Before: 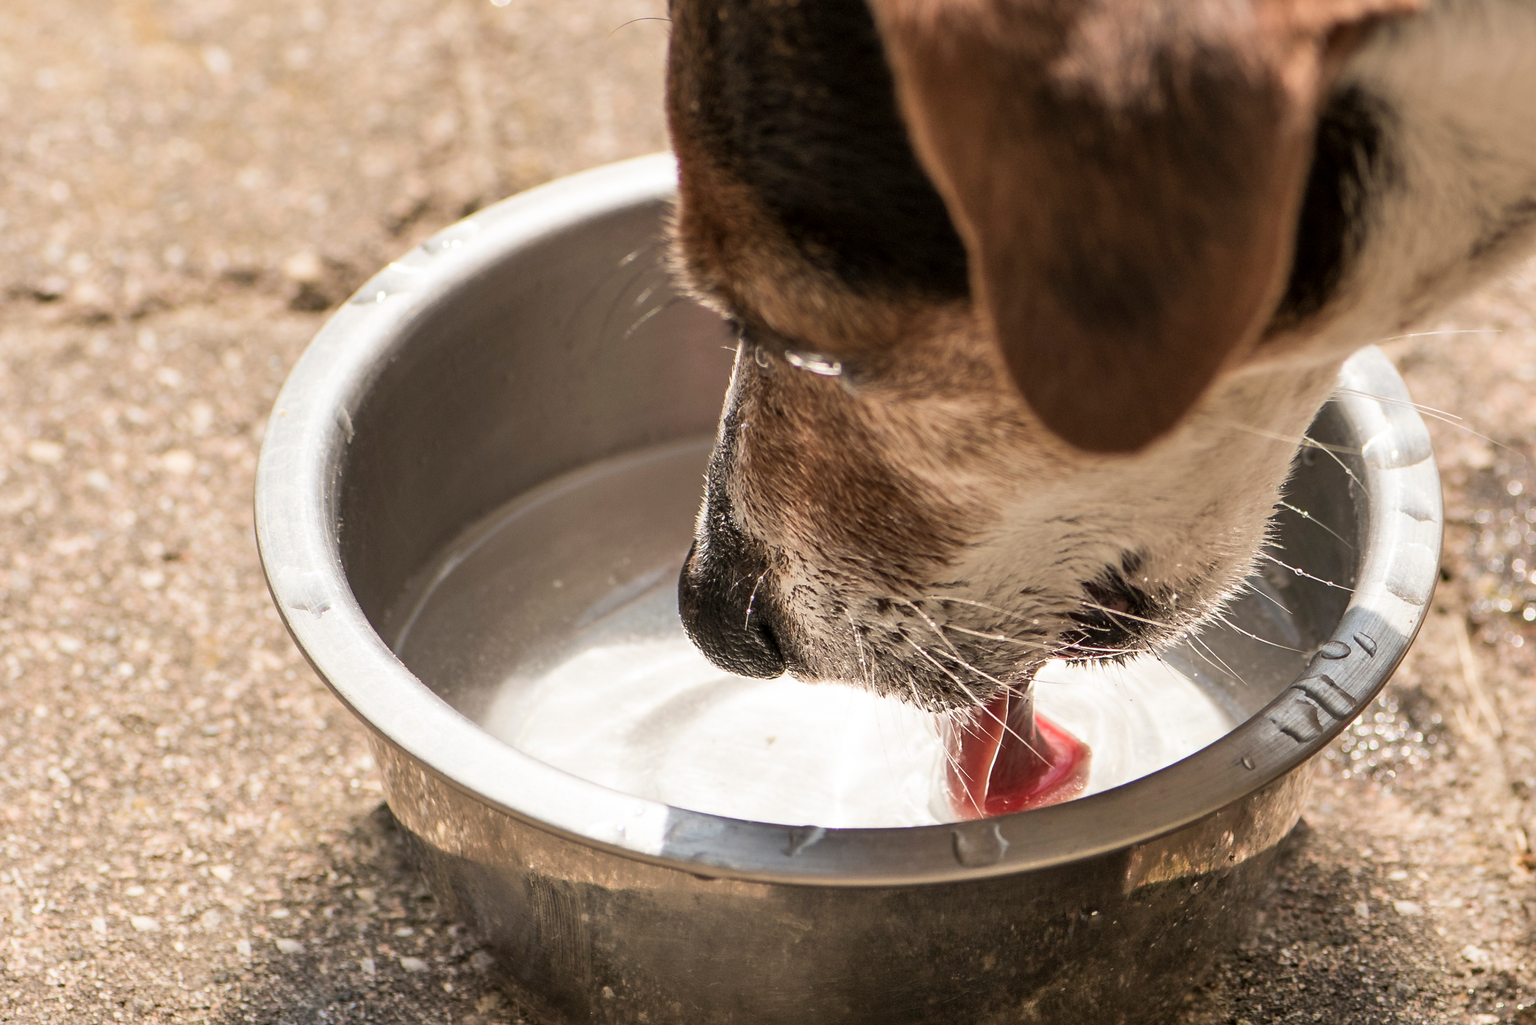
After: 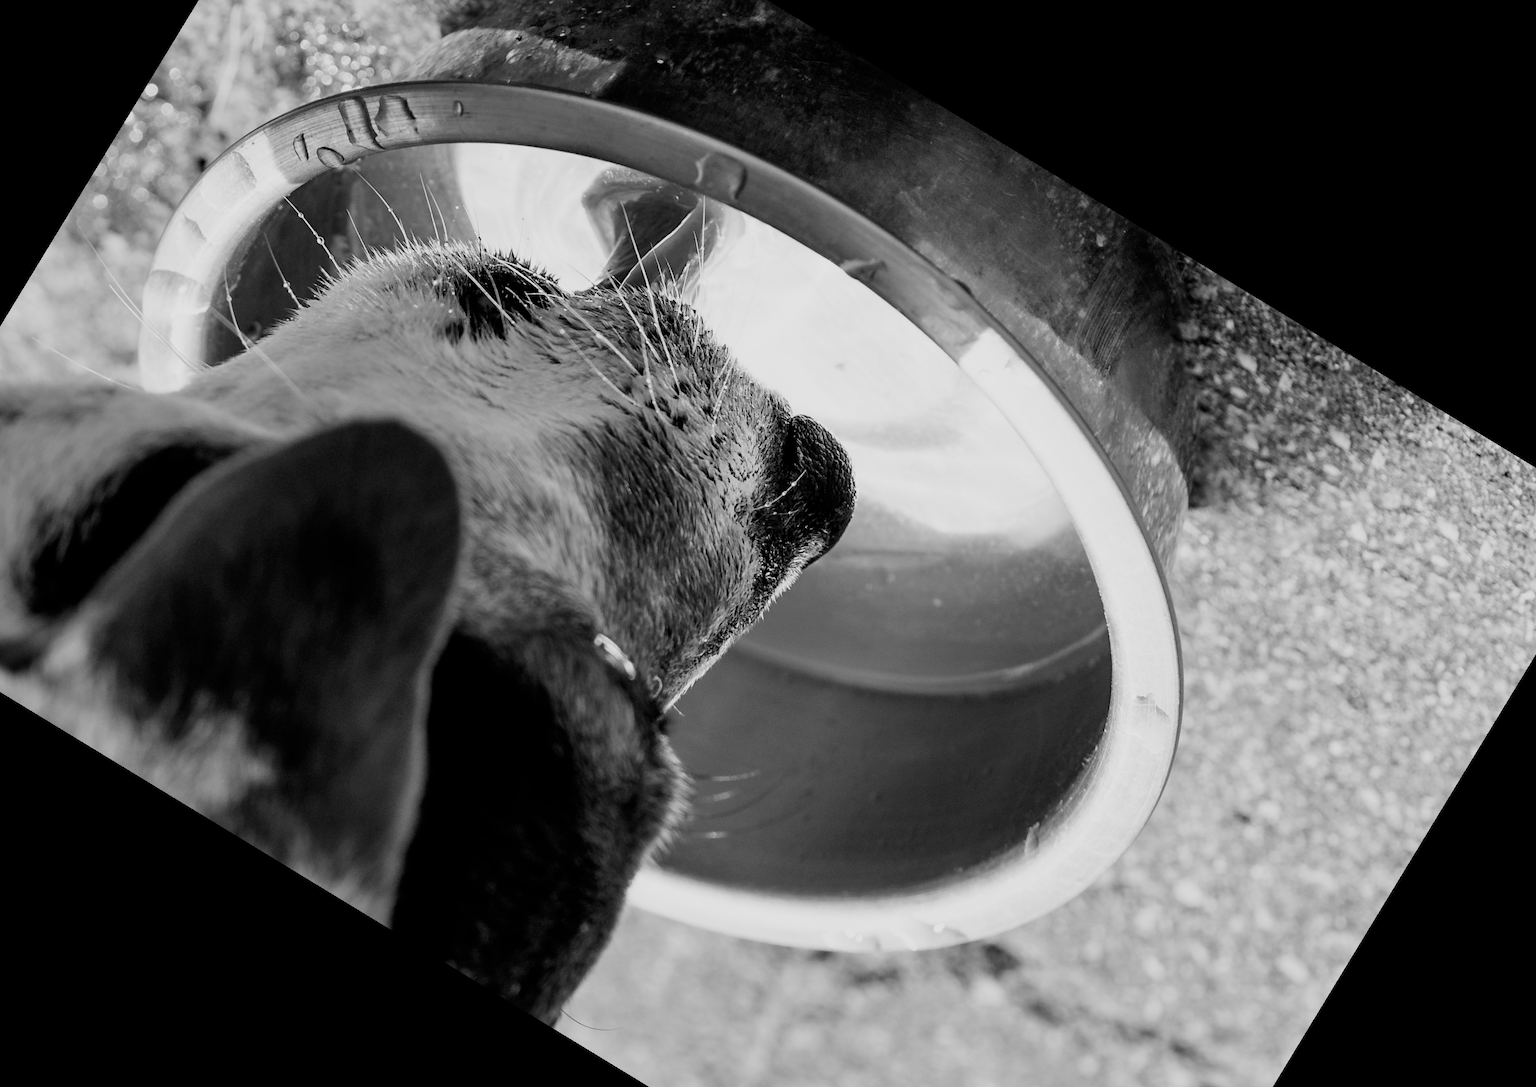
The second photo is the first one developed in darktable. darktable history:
monochrome: a 14.95, b -89.96
crop and rotate: angle 148.68°, left 9.111%, top 15.603%, right 4.588%, bottom 17.041%
filmic rgb: black relative exposure -5 EV, white relative exposure 3.2 EV, hardness 3.42, contrast 1.2, highlights saturation mix -30%
contrast brightness saturation: saturation -0.05
